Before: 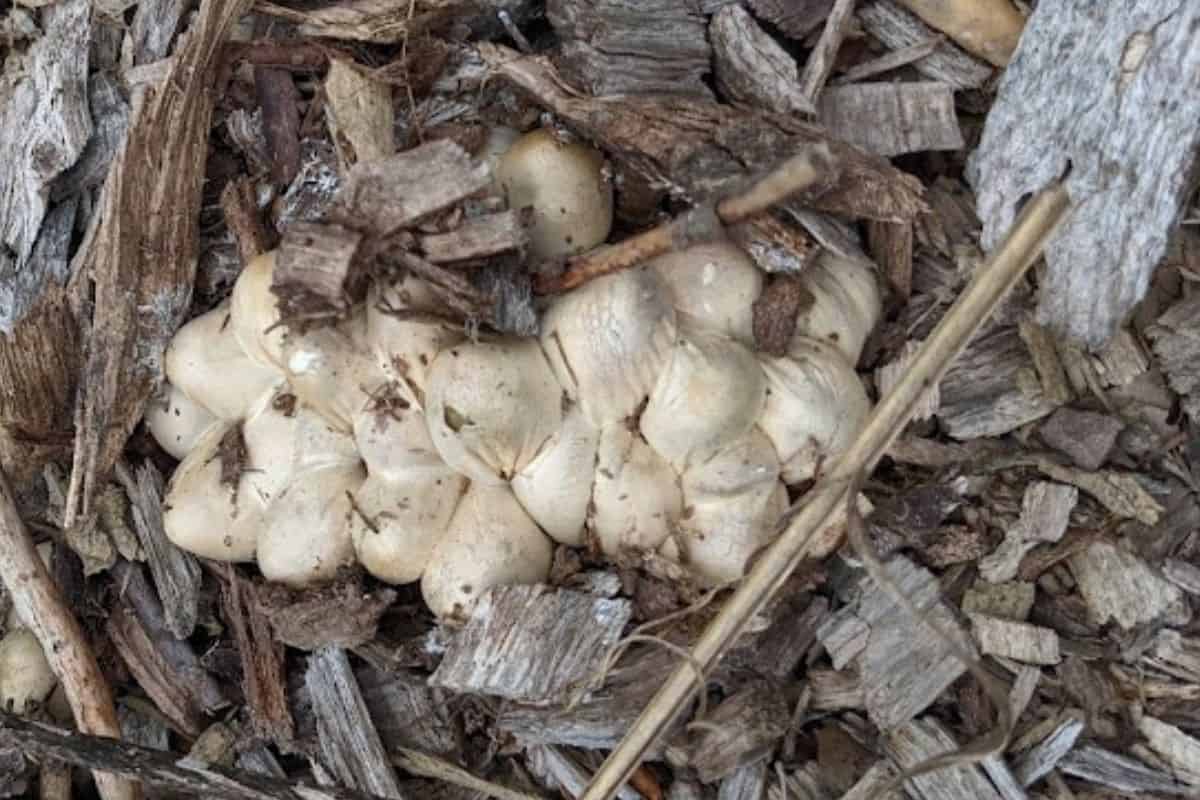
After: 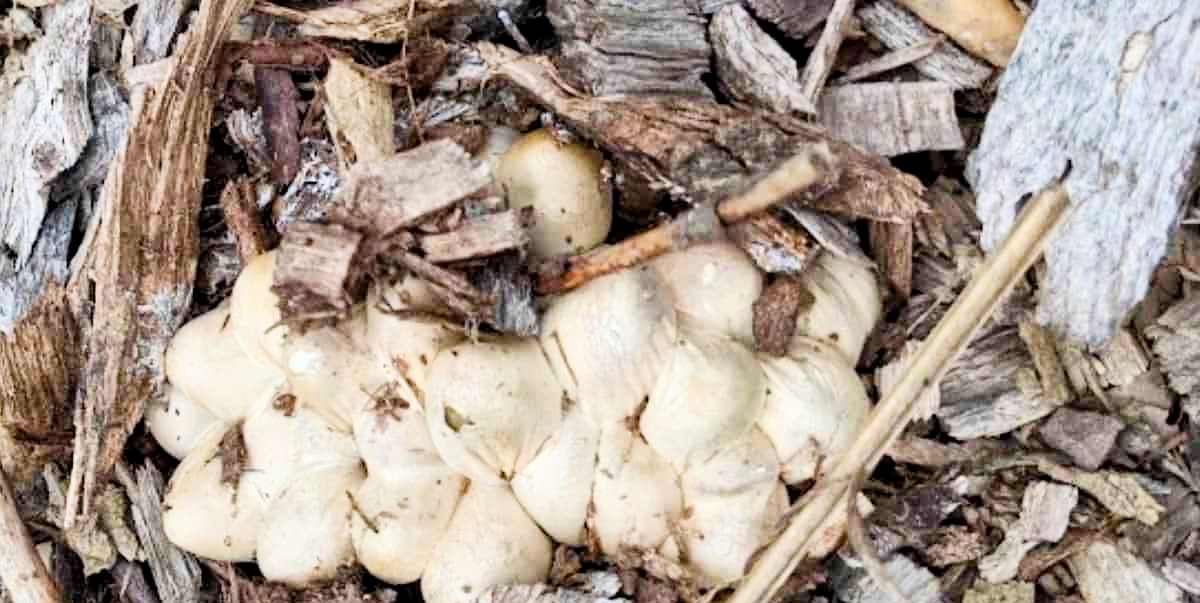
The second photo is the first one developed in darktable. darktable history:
filmic rgb: black relative exposure -7.5 EV, white relative exposure 4.99 EV, hardness 3.31, contrast 1.297
crop: bottom 24.532%
exposure: exposure 1.138 EV, compensate highlight preservation false
local contrast: mode bilateral grid, contrast 19, coarseness 49, detail 131%, midtone range 0.2
color balance rgb: global offset › hue 169.47°, shadows fall-off 101.996%, linear chroma grading › shadows -10.186%, linear chroma grading › global chroma 19.538%, perceptual saturation grading › global saturation 13.835%, perceptual saturation grading › highlights -25.12%, perceptual saturation grading › shadows 24.27%, mask middle-gray fulcrum 22.02%, global vibrance 20%
